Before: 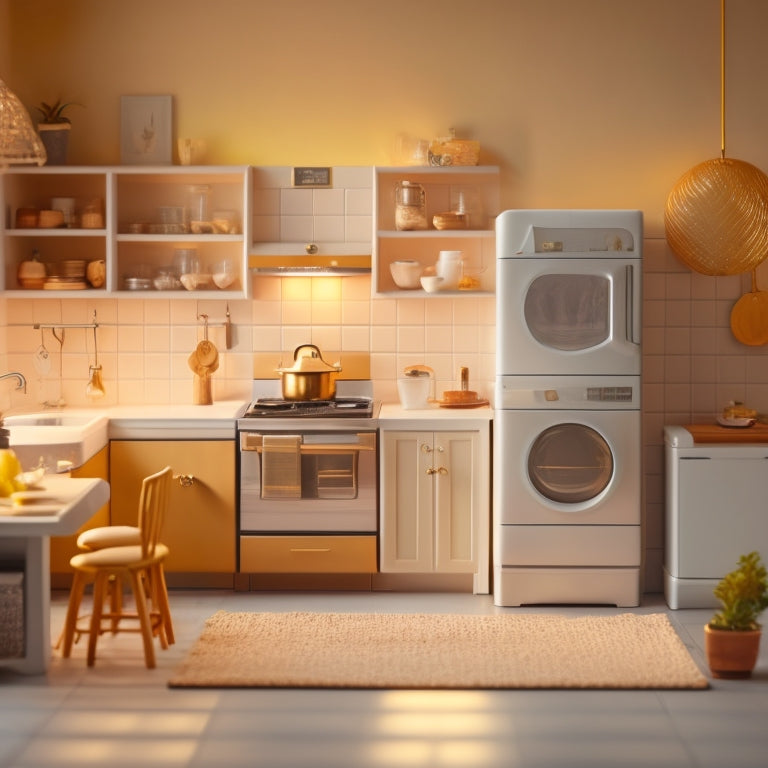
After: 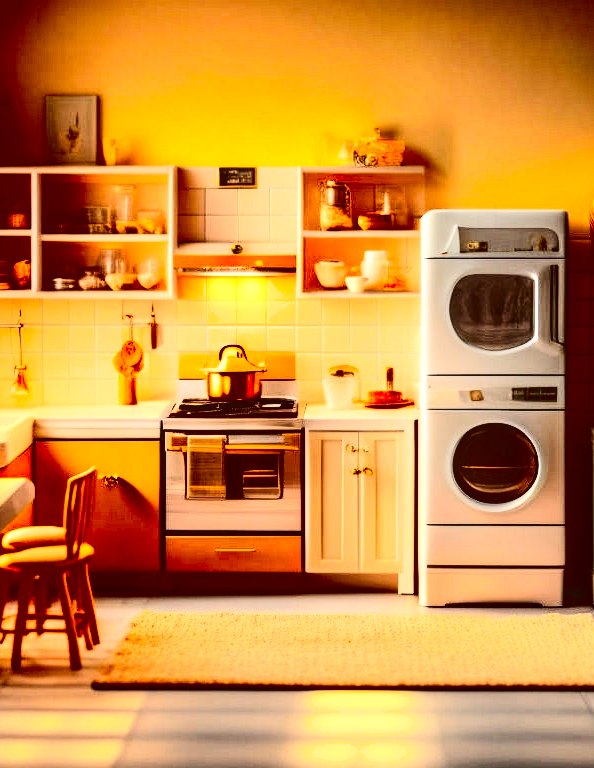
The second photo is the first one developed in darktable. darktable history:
crop: left 9.88%, right 12.664%
local contrast: on, module defaults
exposure: exposure 0.6 EV, compensate highlight preservation false
contrast brightness saturation: contrast 0.77, brightness -1, saturation 1
shadows and highlights: soften with gaussian
